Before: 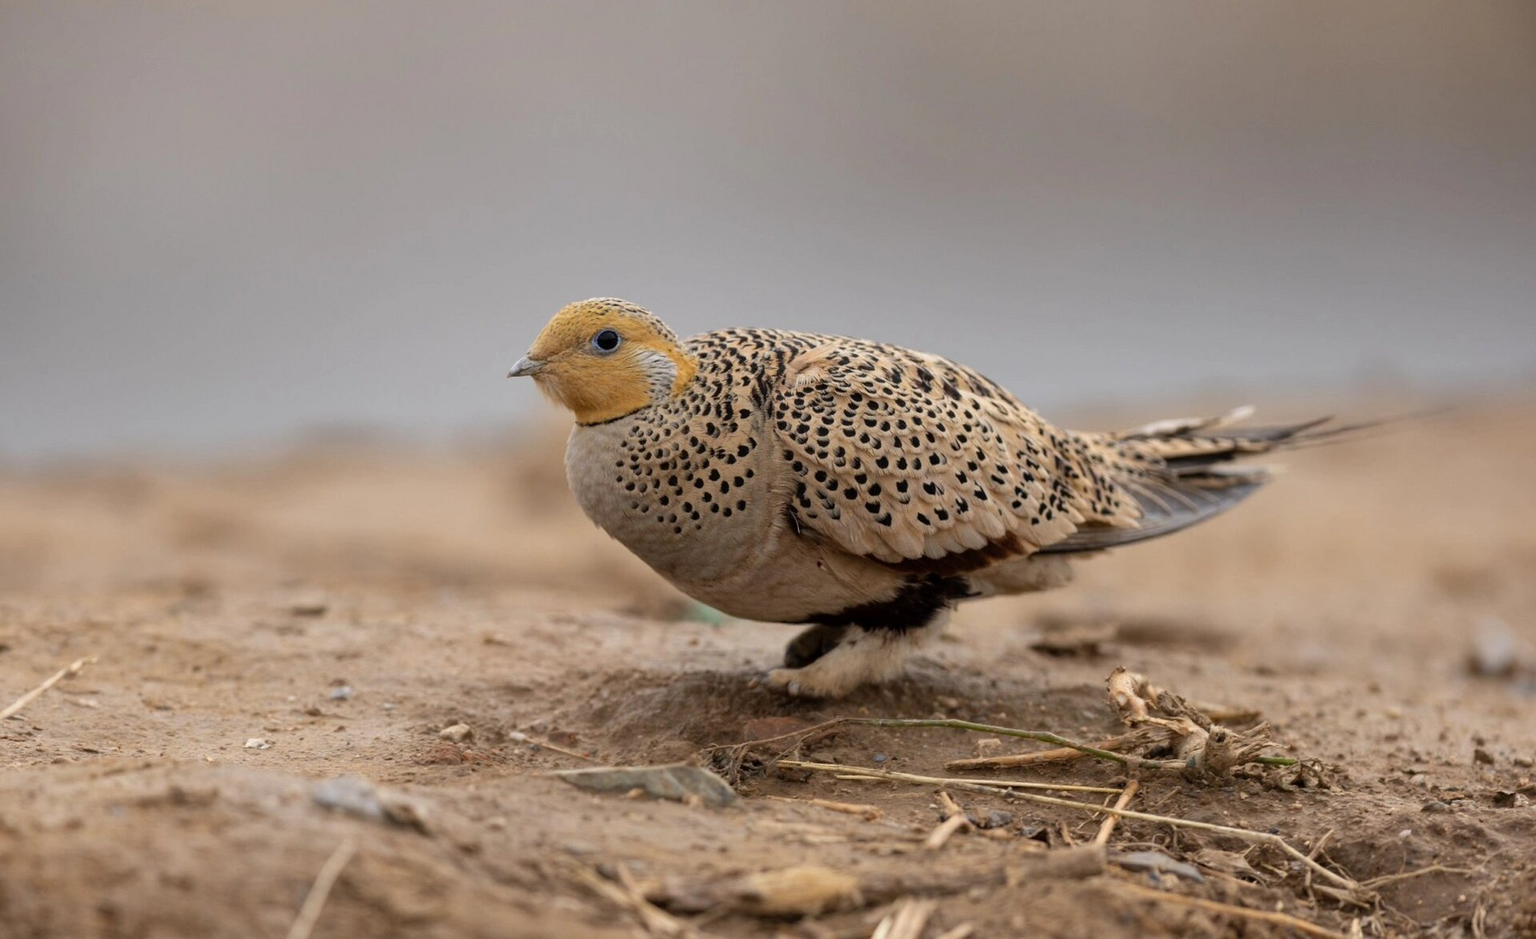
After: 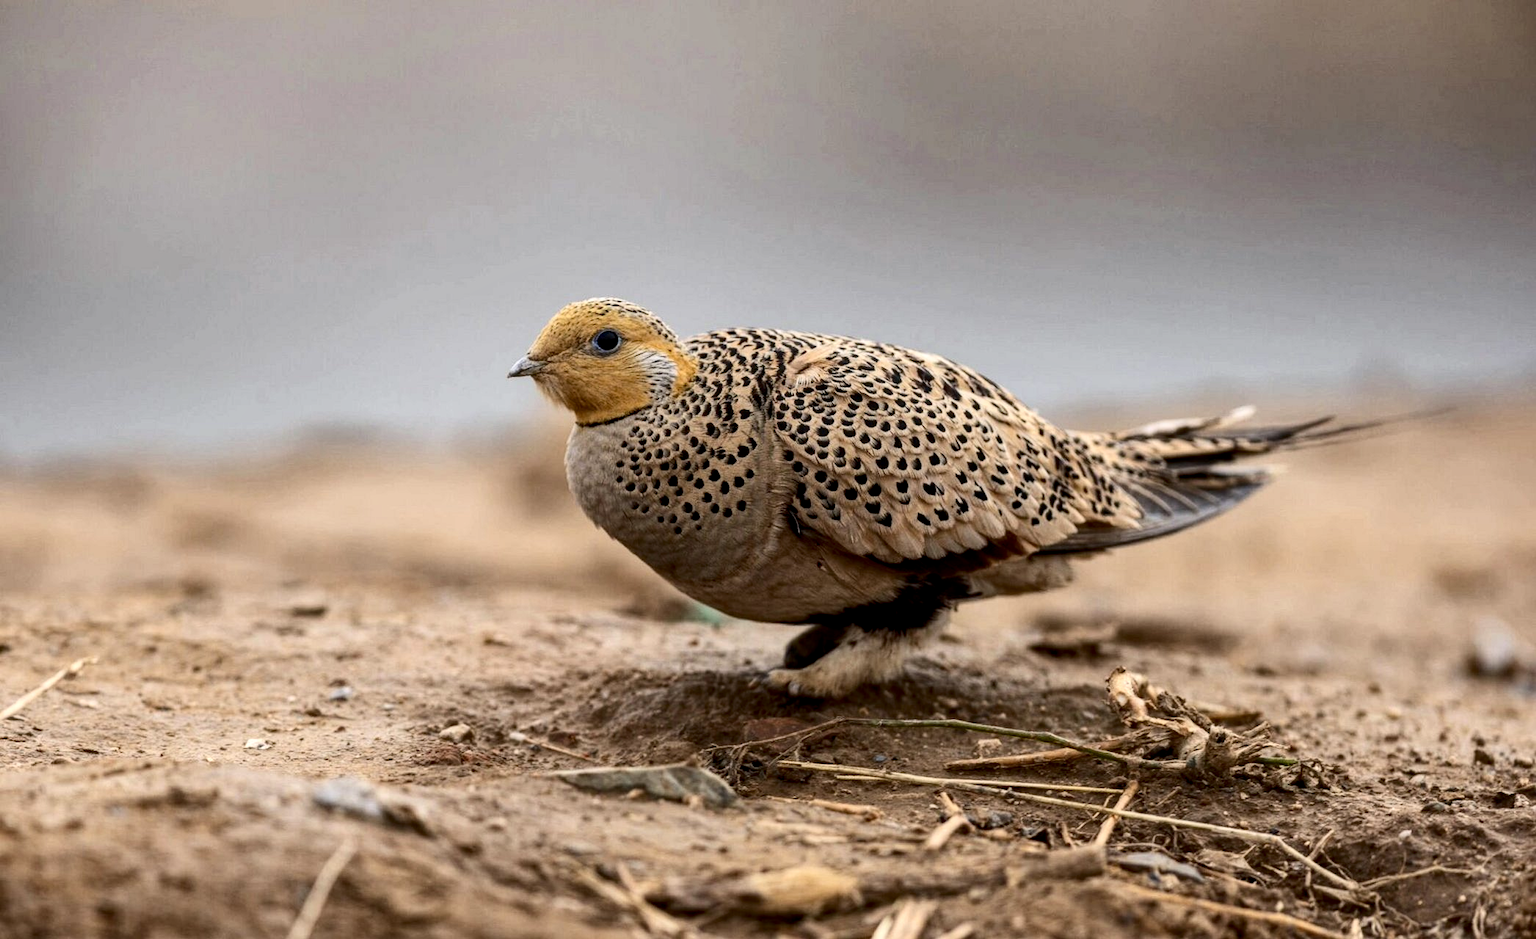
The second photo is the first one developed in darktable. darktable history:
haze removal: compatibility mode true, adaptive false
local contrast: on, module defaults
contrast brightness saturation: contrast 0.273
